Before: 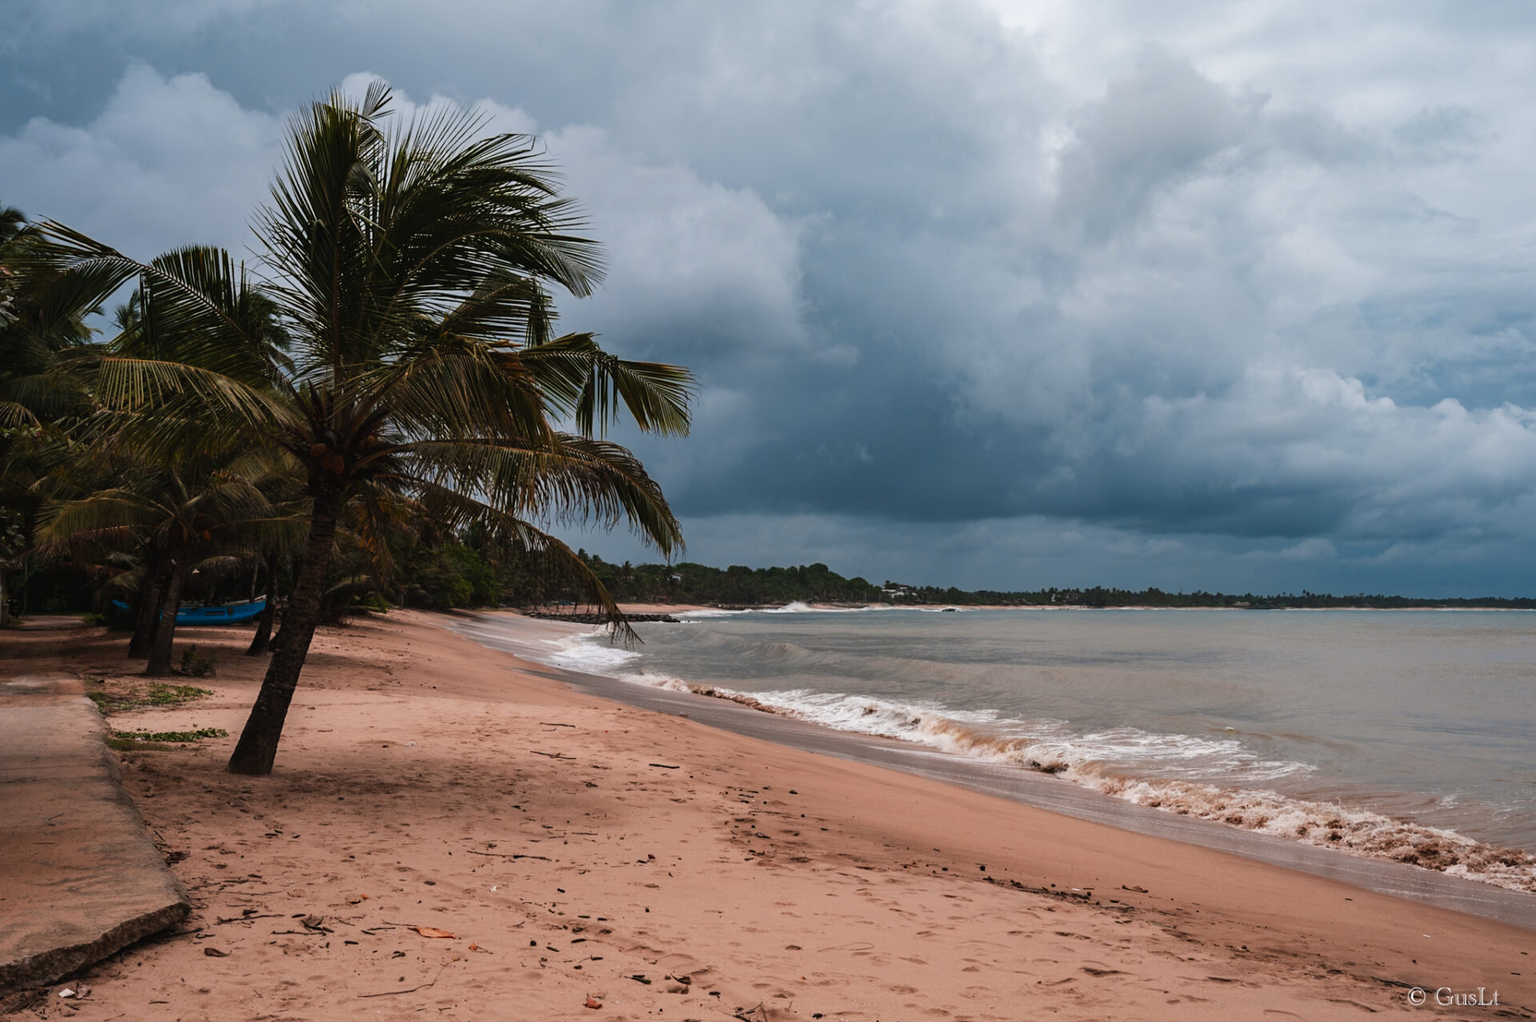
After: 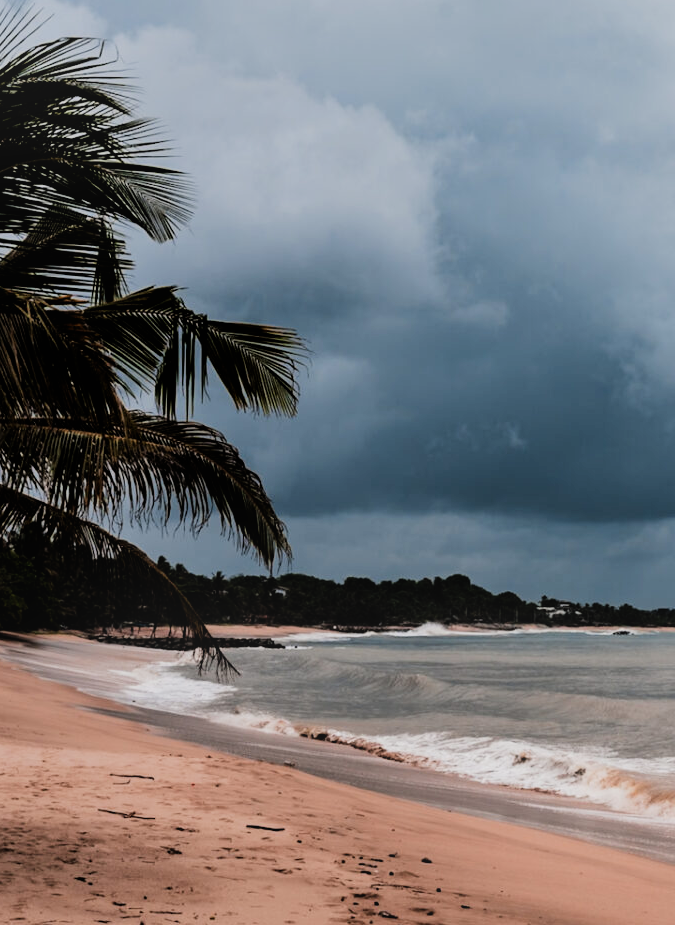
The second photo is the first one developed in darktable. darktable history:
filmic rgb: black relative exposure -5 EV, hardness 2.88, contrast 1.3, highlights saturation mix -30%
bloom: on, module defaults
crop and rotate: left 29.476%, top 10.214%, right 35.32%, bottom 17.333%
